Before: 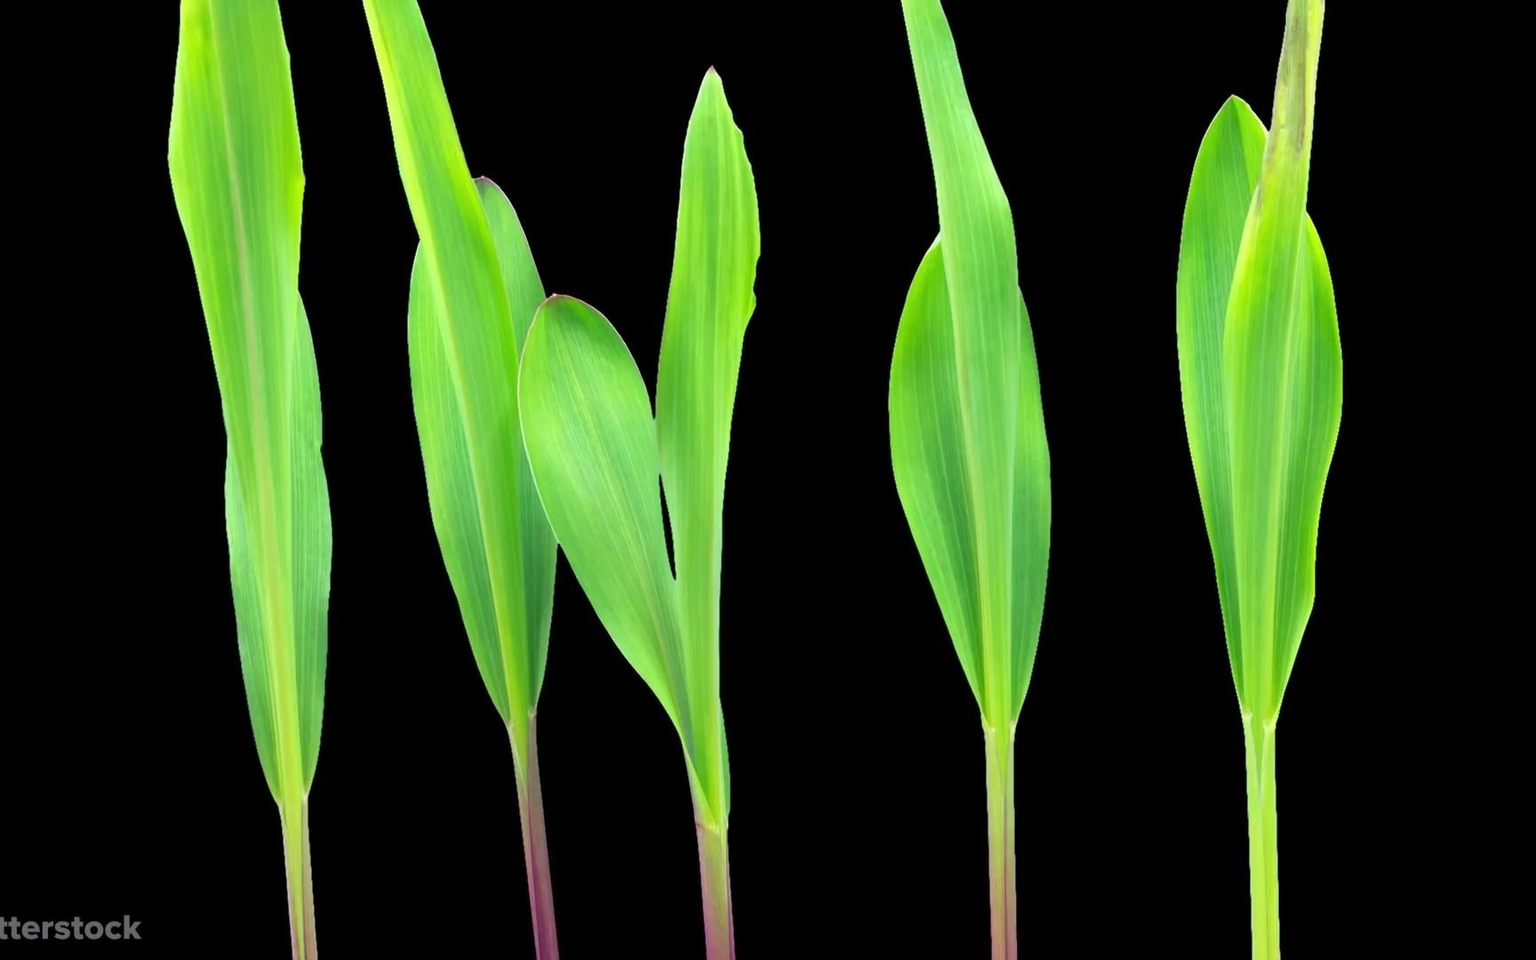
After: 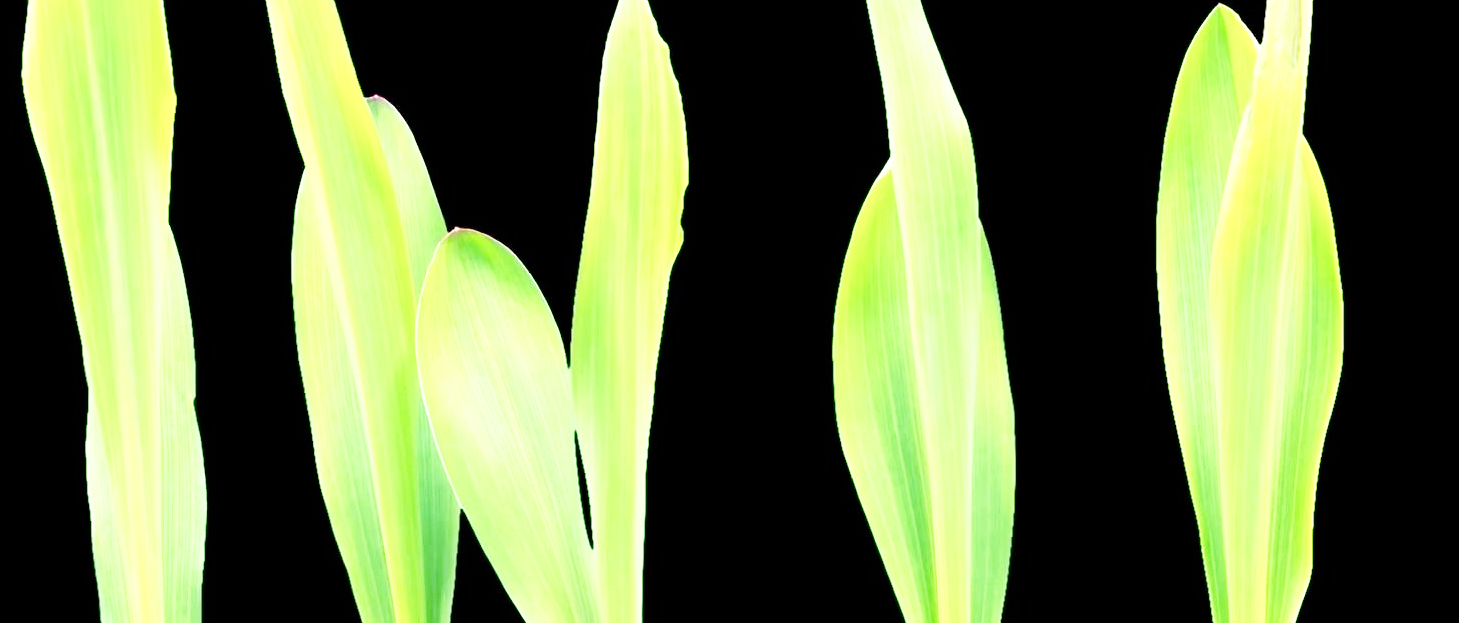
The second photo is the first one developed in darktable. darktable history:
crop and rotate: left 9.684%, top 9.563%, right 5.868%, bottom 32.717%
base curve: curves: ch0 [(0, 0) (0.005, 0.002) (0.15, 0.3) (0.4, 0.7) (0.75, 0.95) (1, 1)], preserve colors none
exposure: exposure 0.718 EV, compensate highlight preservation false
